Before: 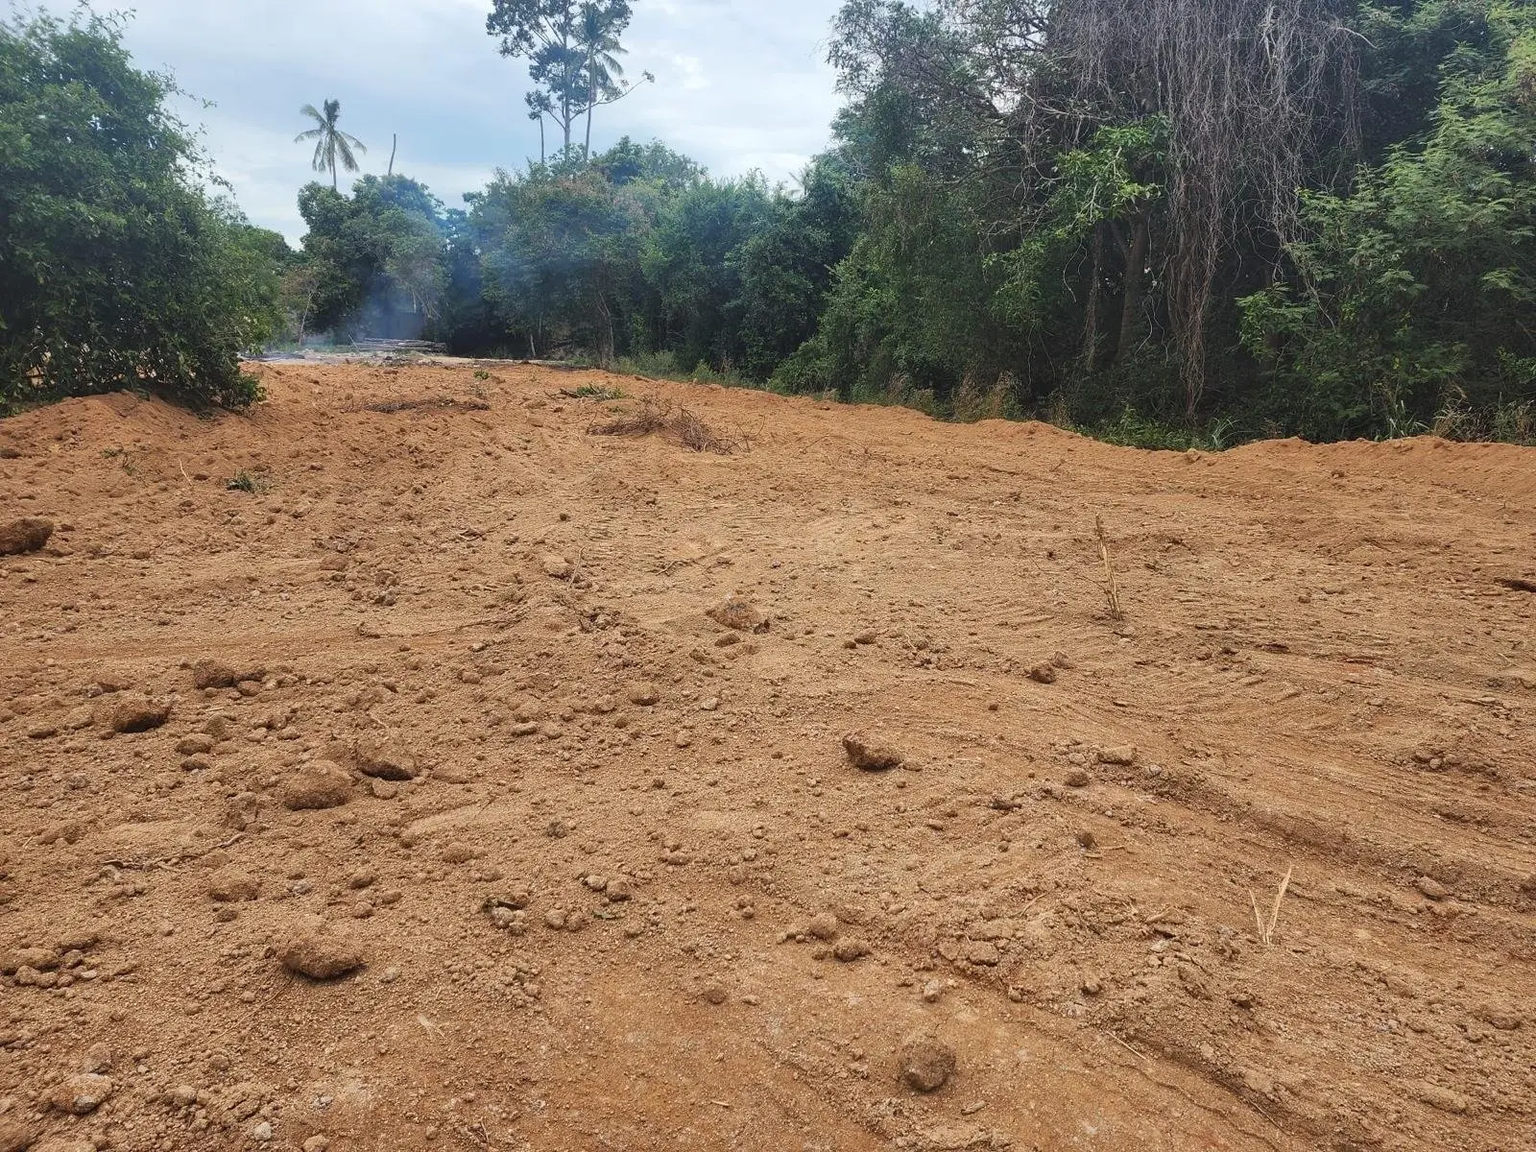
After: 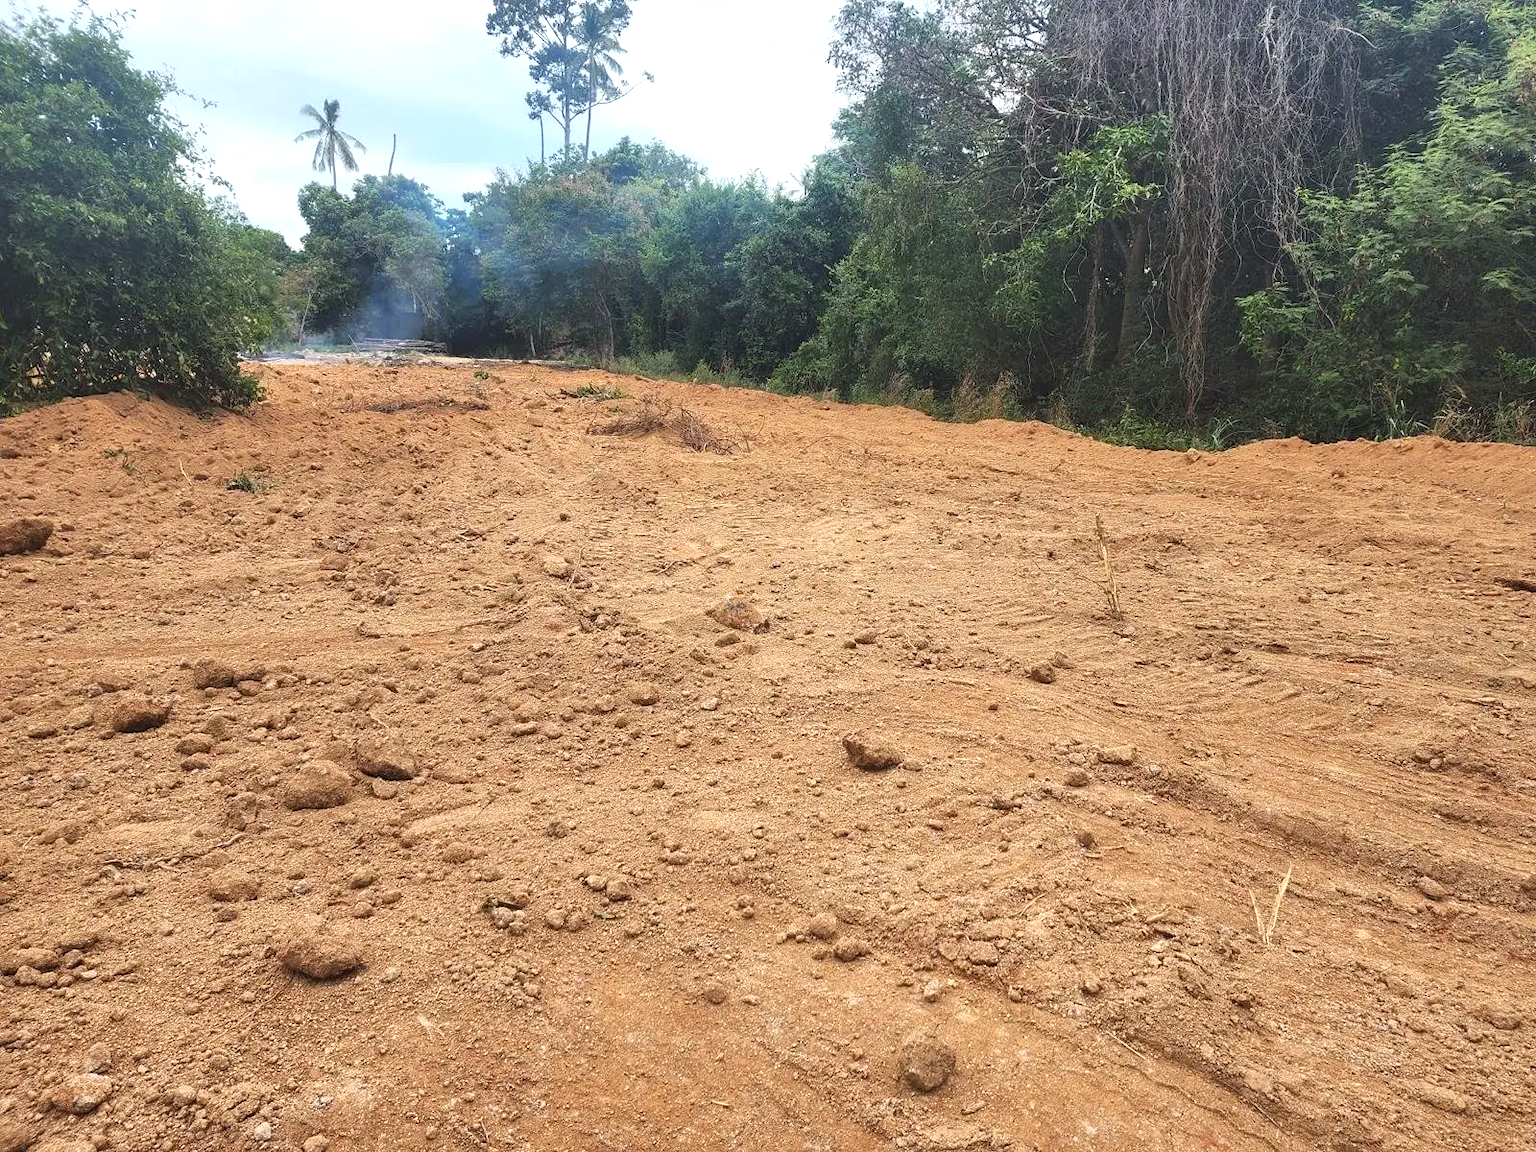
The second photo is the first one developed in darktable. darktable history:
exposure: exposure 0.568 EV, compensate exposure bias true, compensate highlight preservation false
